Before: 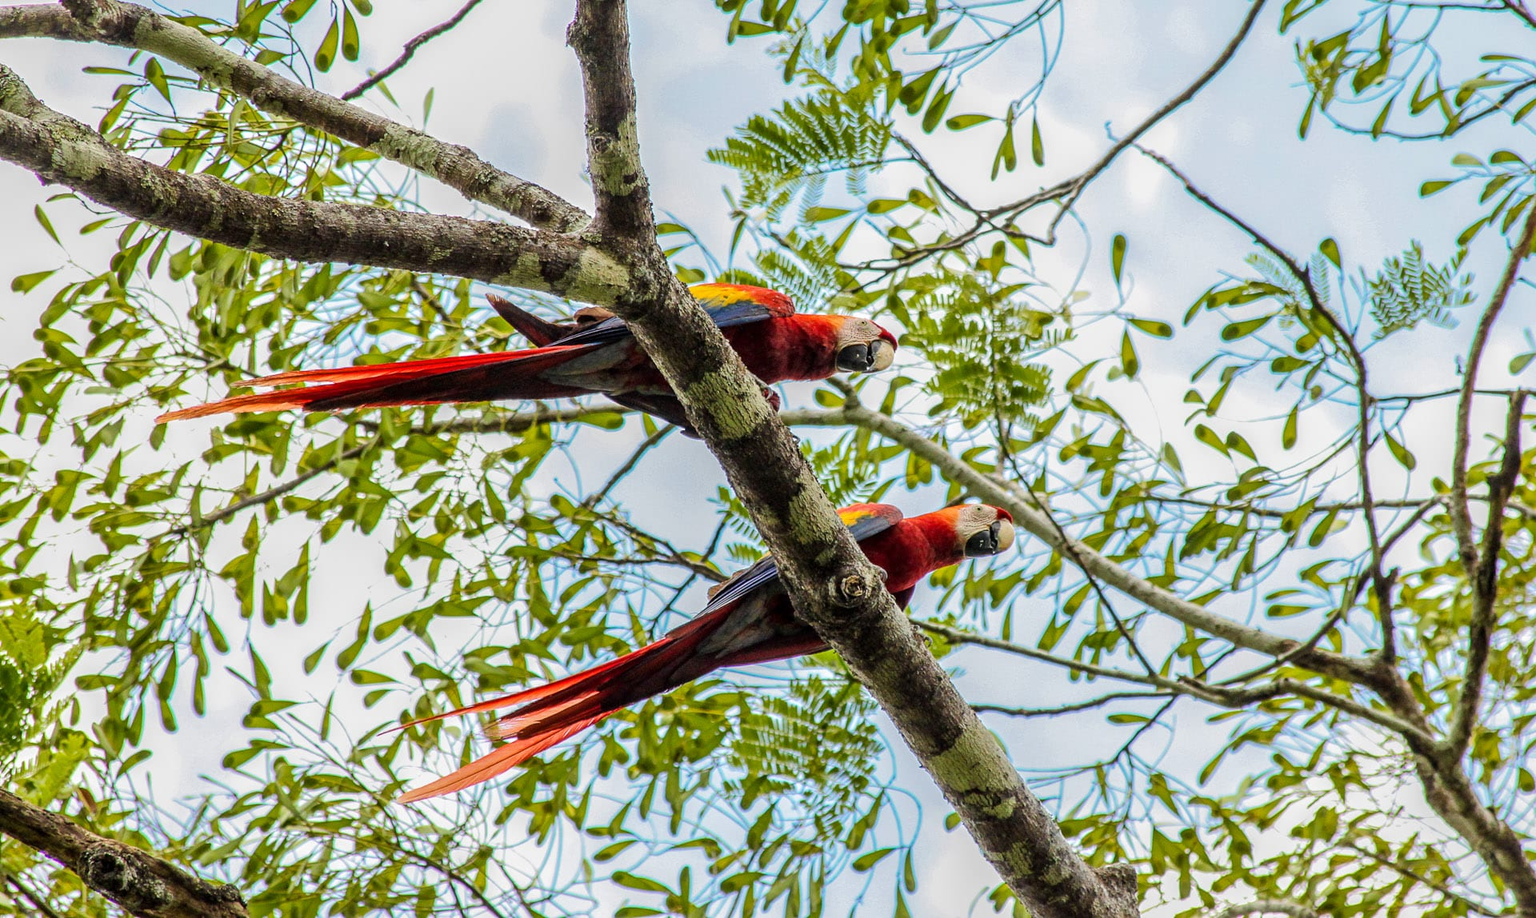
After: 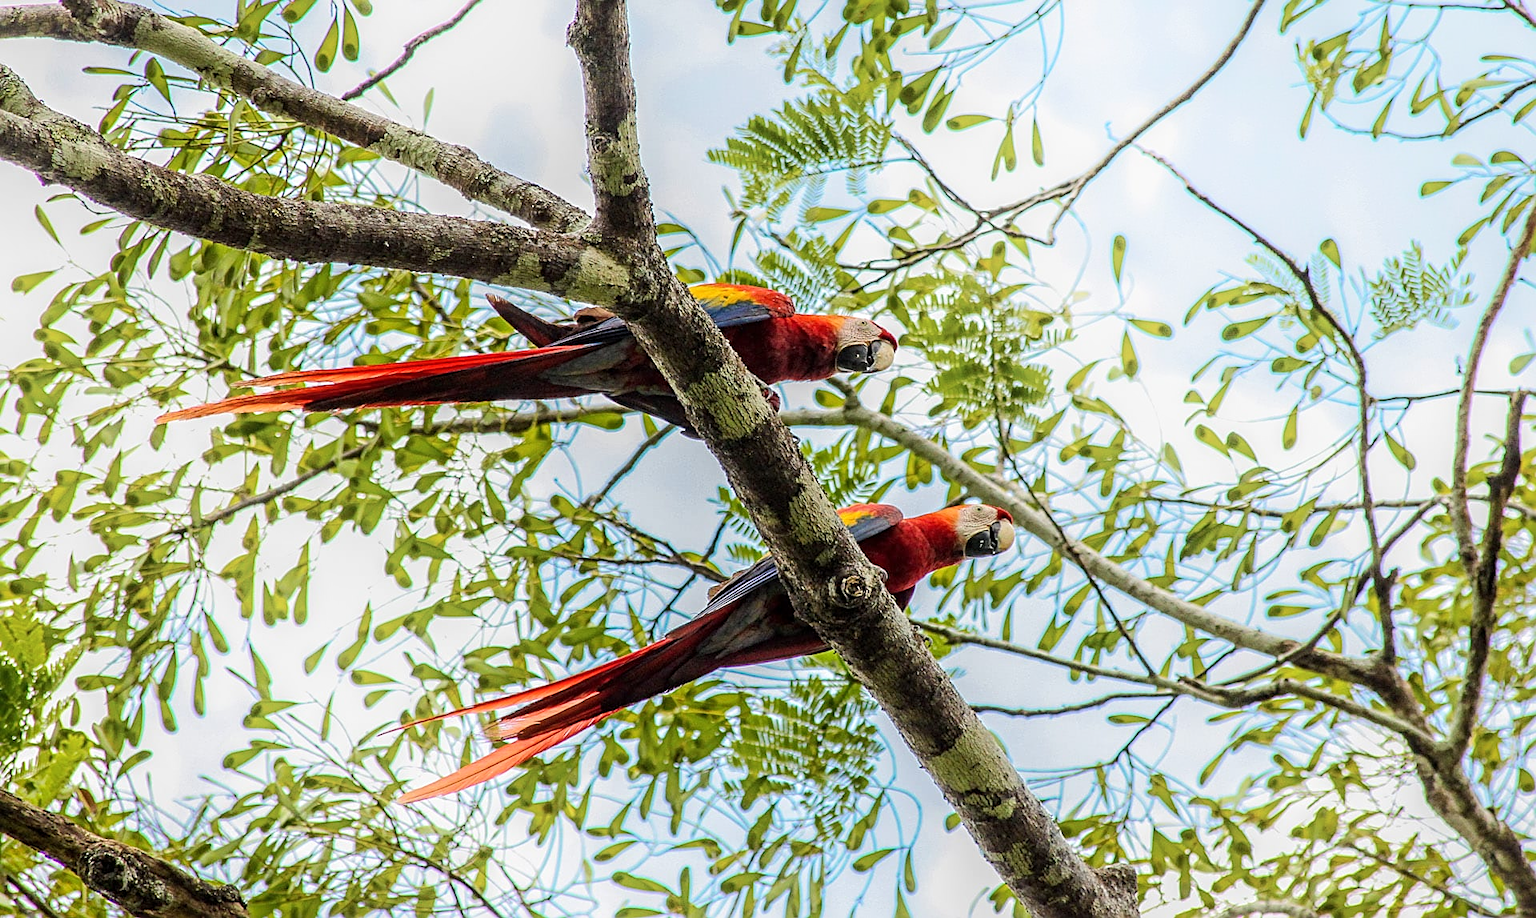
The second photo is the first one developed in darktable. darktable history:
shadows and highlights: shadows -40.15, highlights 62.88, soften with gaussian
sharpen: amount 0.478
